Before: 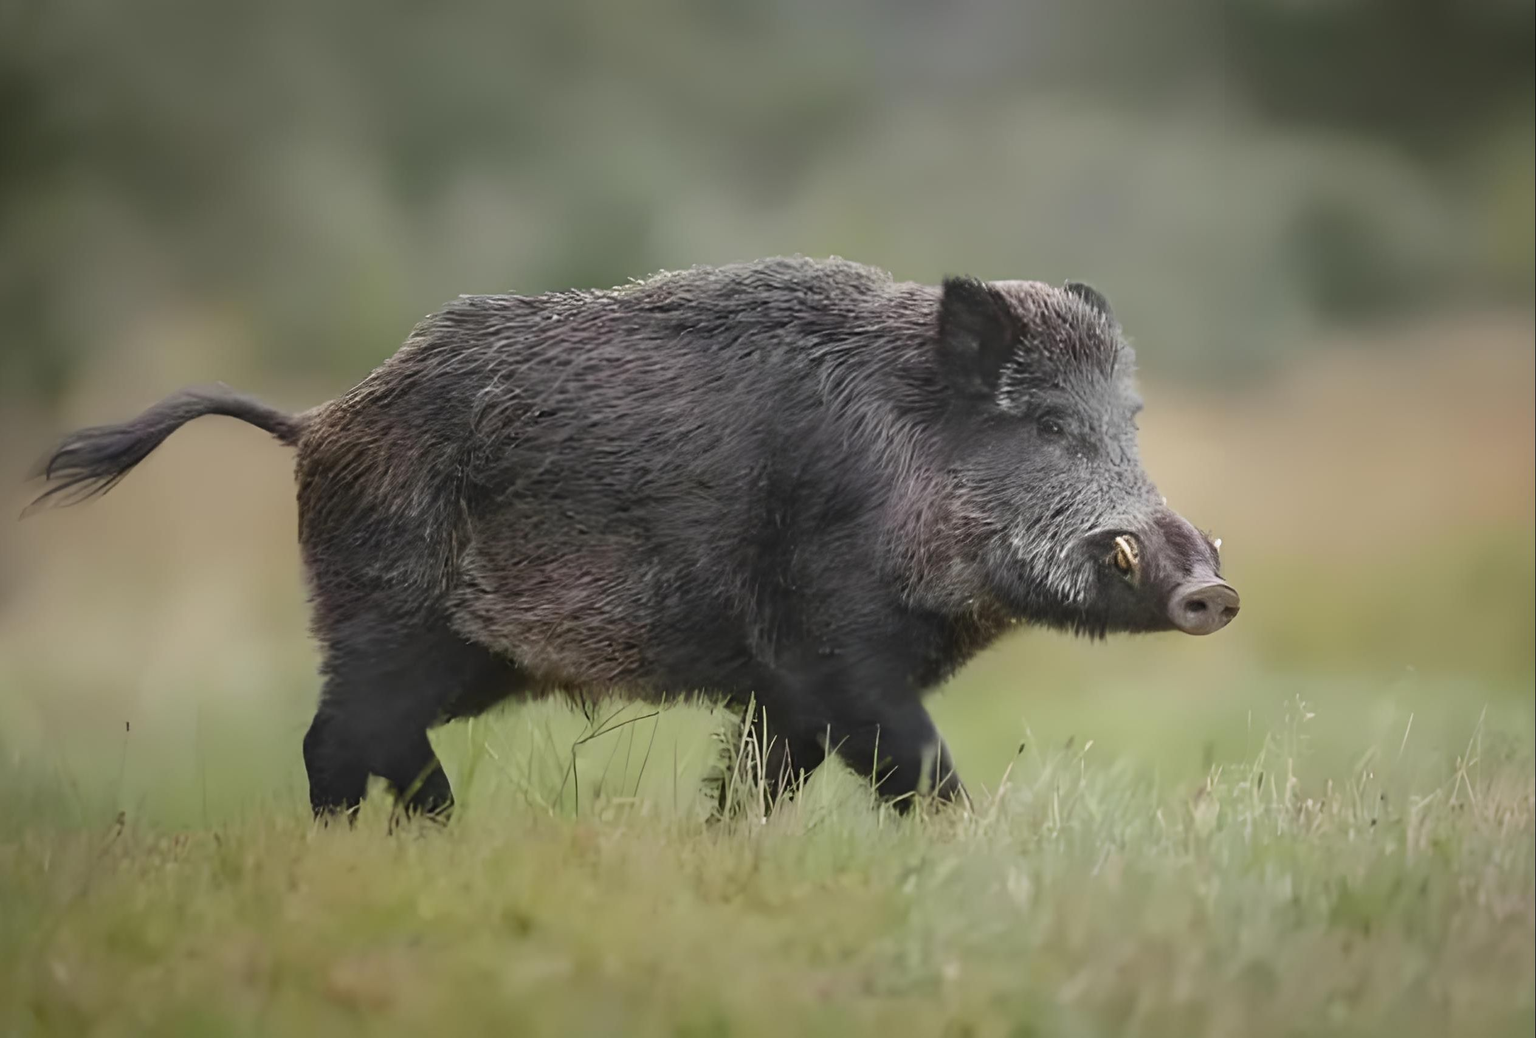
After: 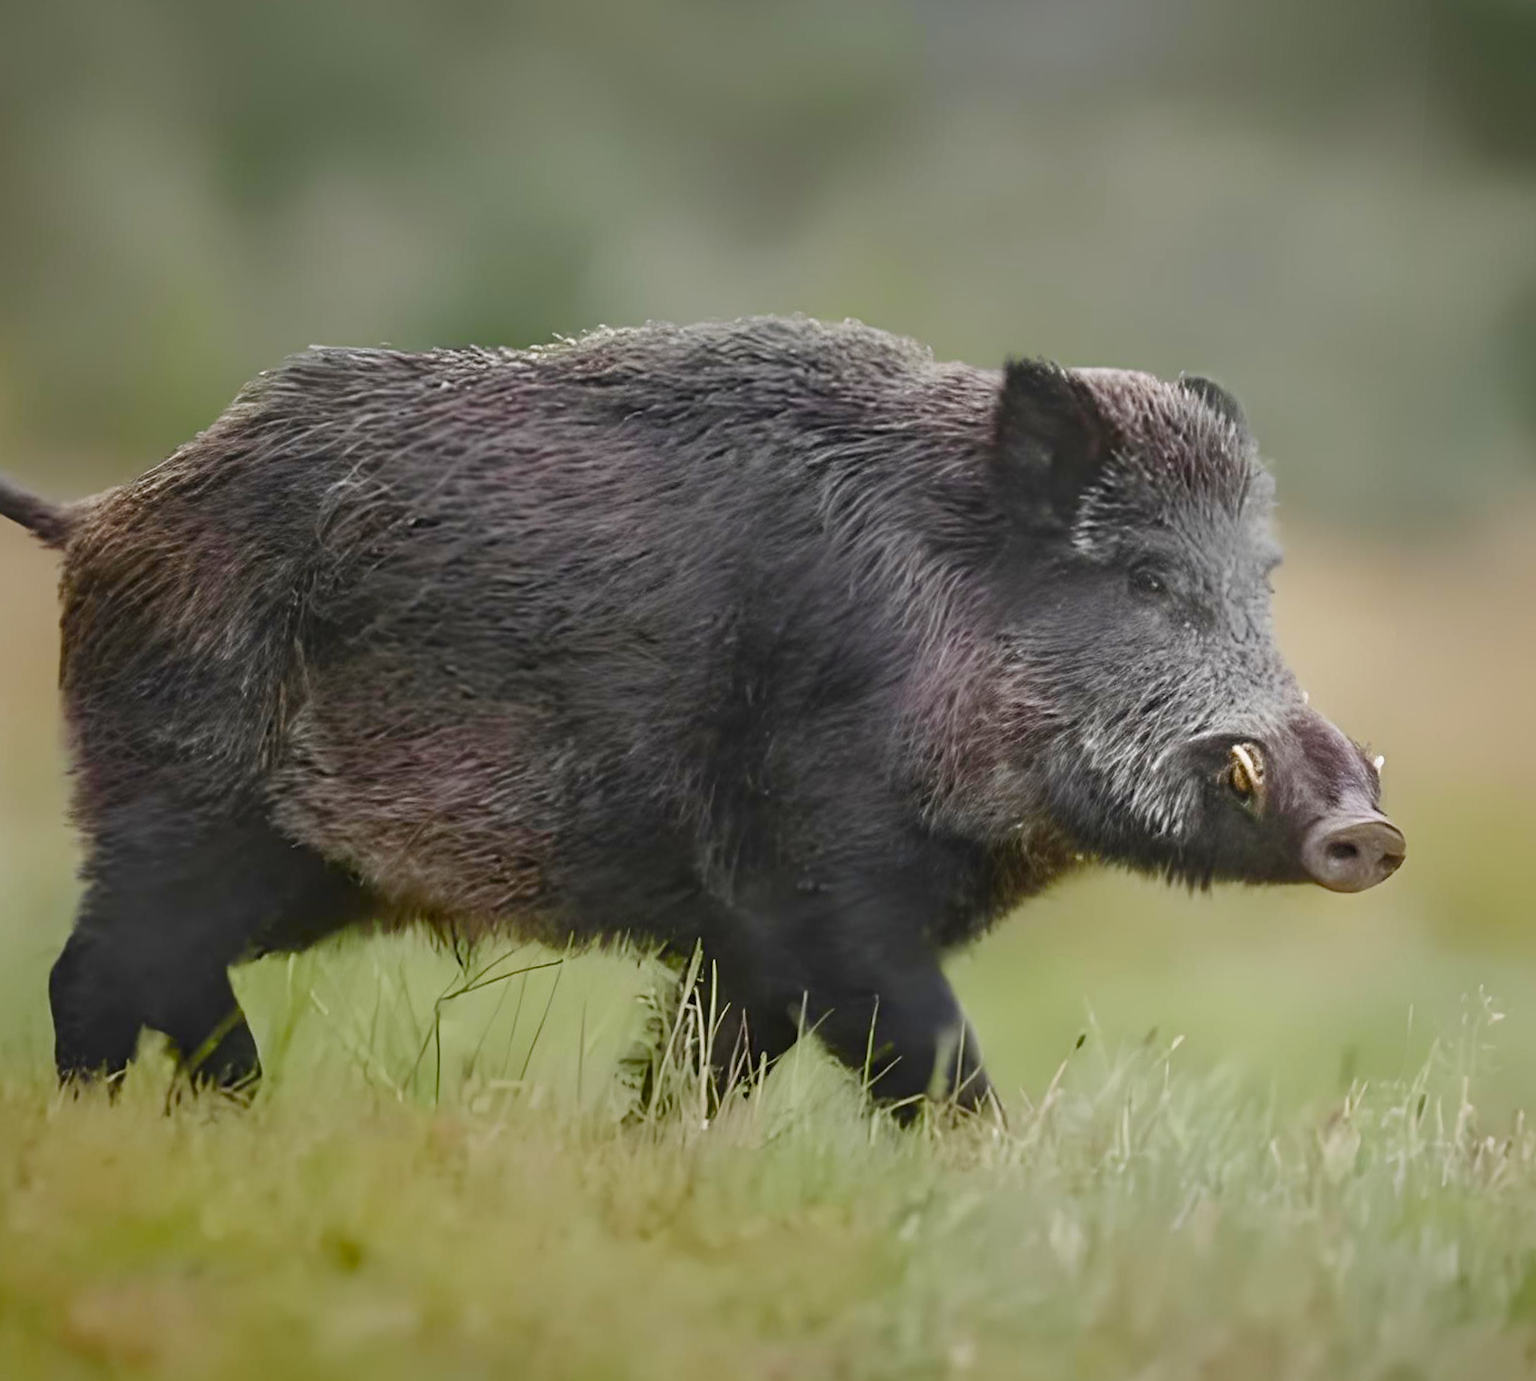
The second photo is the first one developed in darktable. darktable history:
crop and rotate: angle -3.16°, left 14.111%, top 0.024%, right 10.792%, bottom 0.018%
color balance rgb: linear chroma grading › mid-tones 7.855%, perceptual saturation grading › global saturation 44.93%, perceptual saturation grading › highlights -50.147%, perceptual saturation grading › shadows 30.862%
